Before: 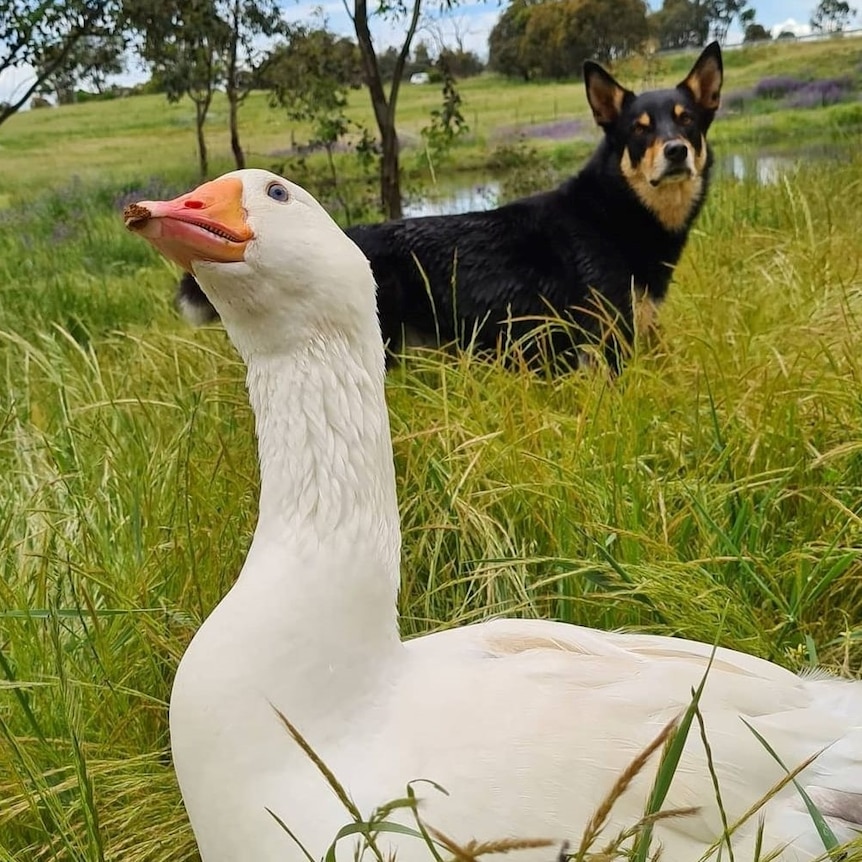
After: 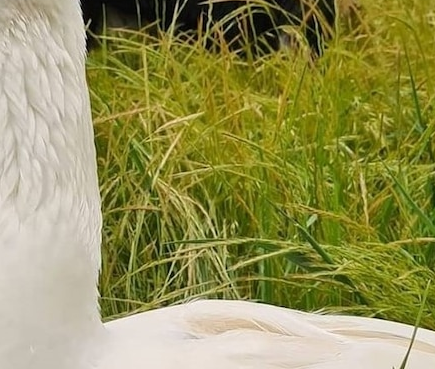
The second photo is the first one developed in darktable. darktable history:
crop: left 34.774%, top 37.069%, right 14.689%, bottom 20.078%
